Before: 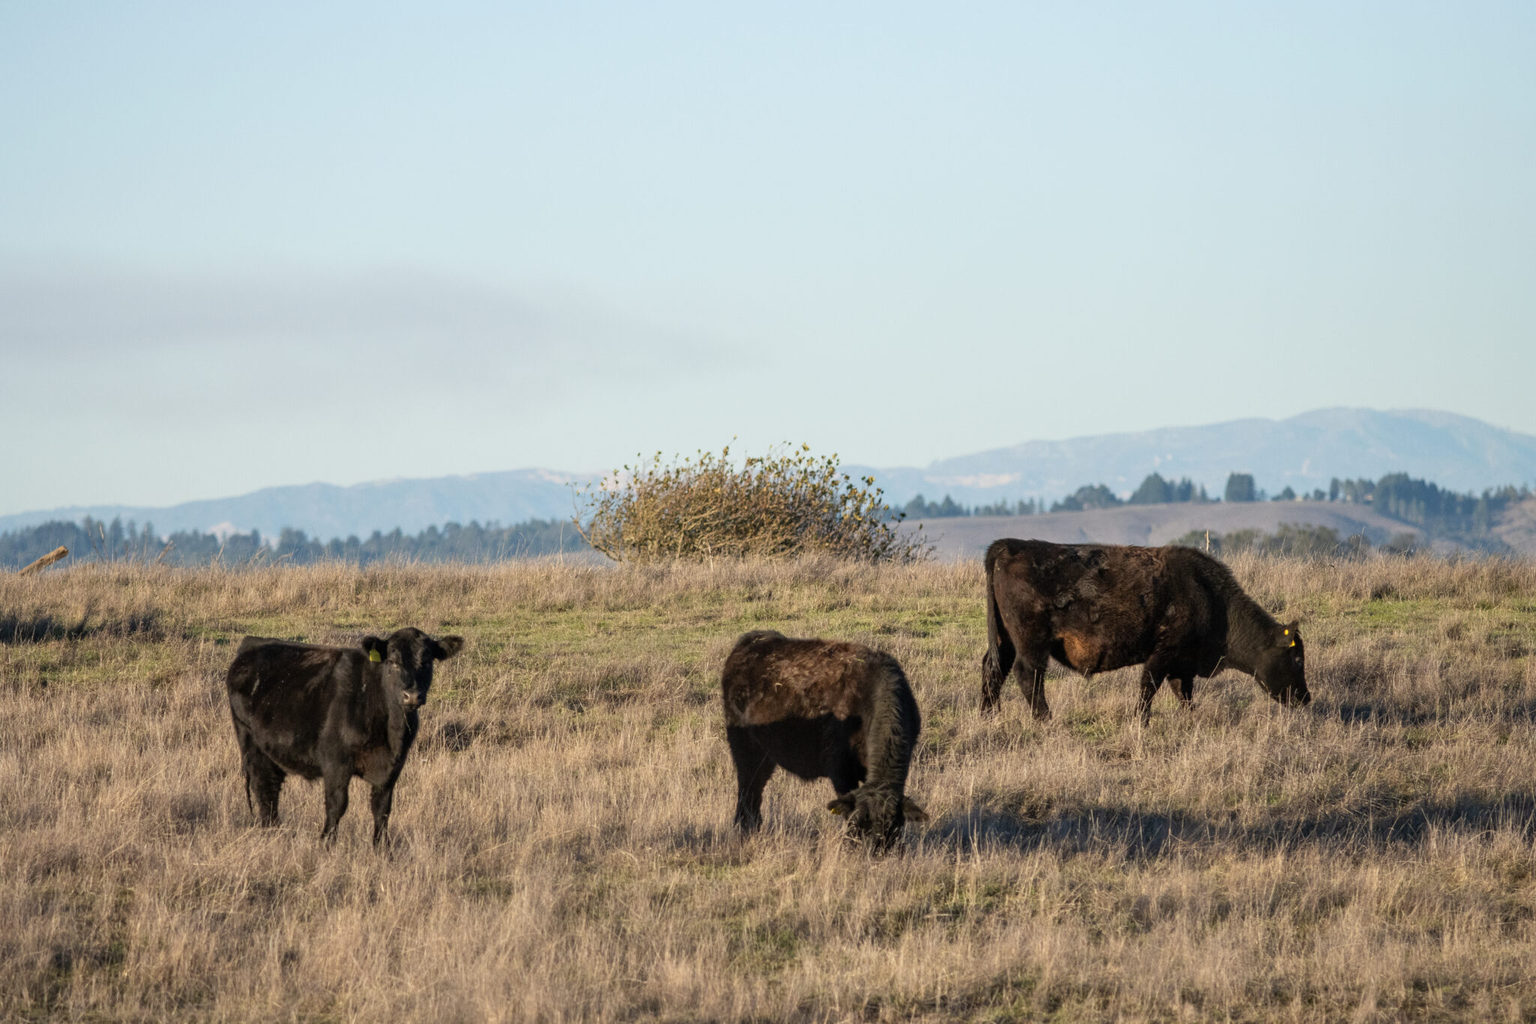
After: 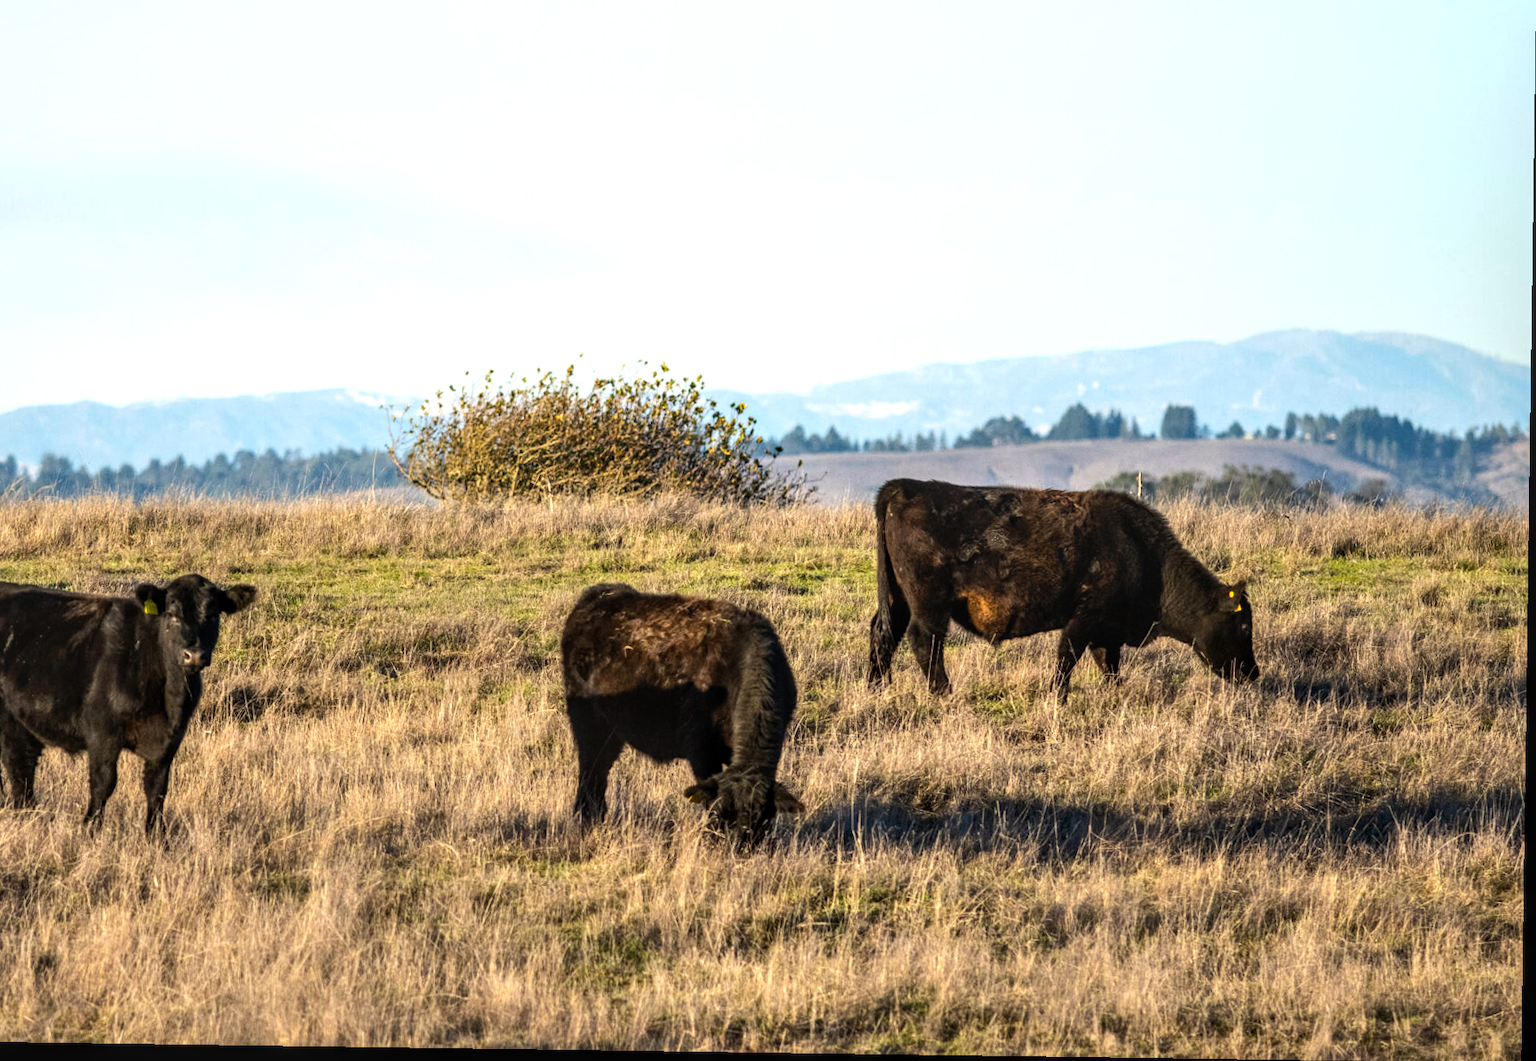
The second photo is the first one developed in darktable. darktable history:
rotate and perspective: rotation 0.8°, automatic cropping off
local contrast: on, module defaults
color balance rgb: perceptual saturation grading › global saturation 25%, global vibrance 20%
crop: left 16.315%, top 14.246%
tone equalizer: -8 EV -0.75 EV, -7 EV -0.7 EV, -6 EV -0.6 EV, -5 EV -0.4 EV, -3 EV 0.4 EV, -2 EV 0.6 EV, -1 EV 0.7 EV, +0 EV 0.75 EV, edges refinement/feathering 500, mask exposure compensation -1.57 EV, preserve details no
